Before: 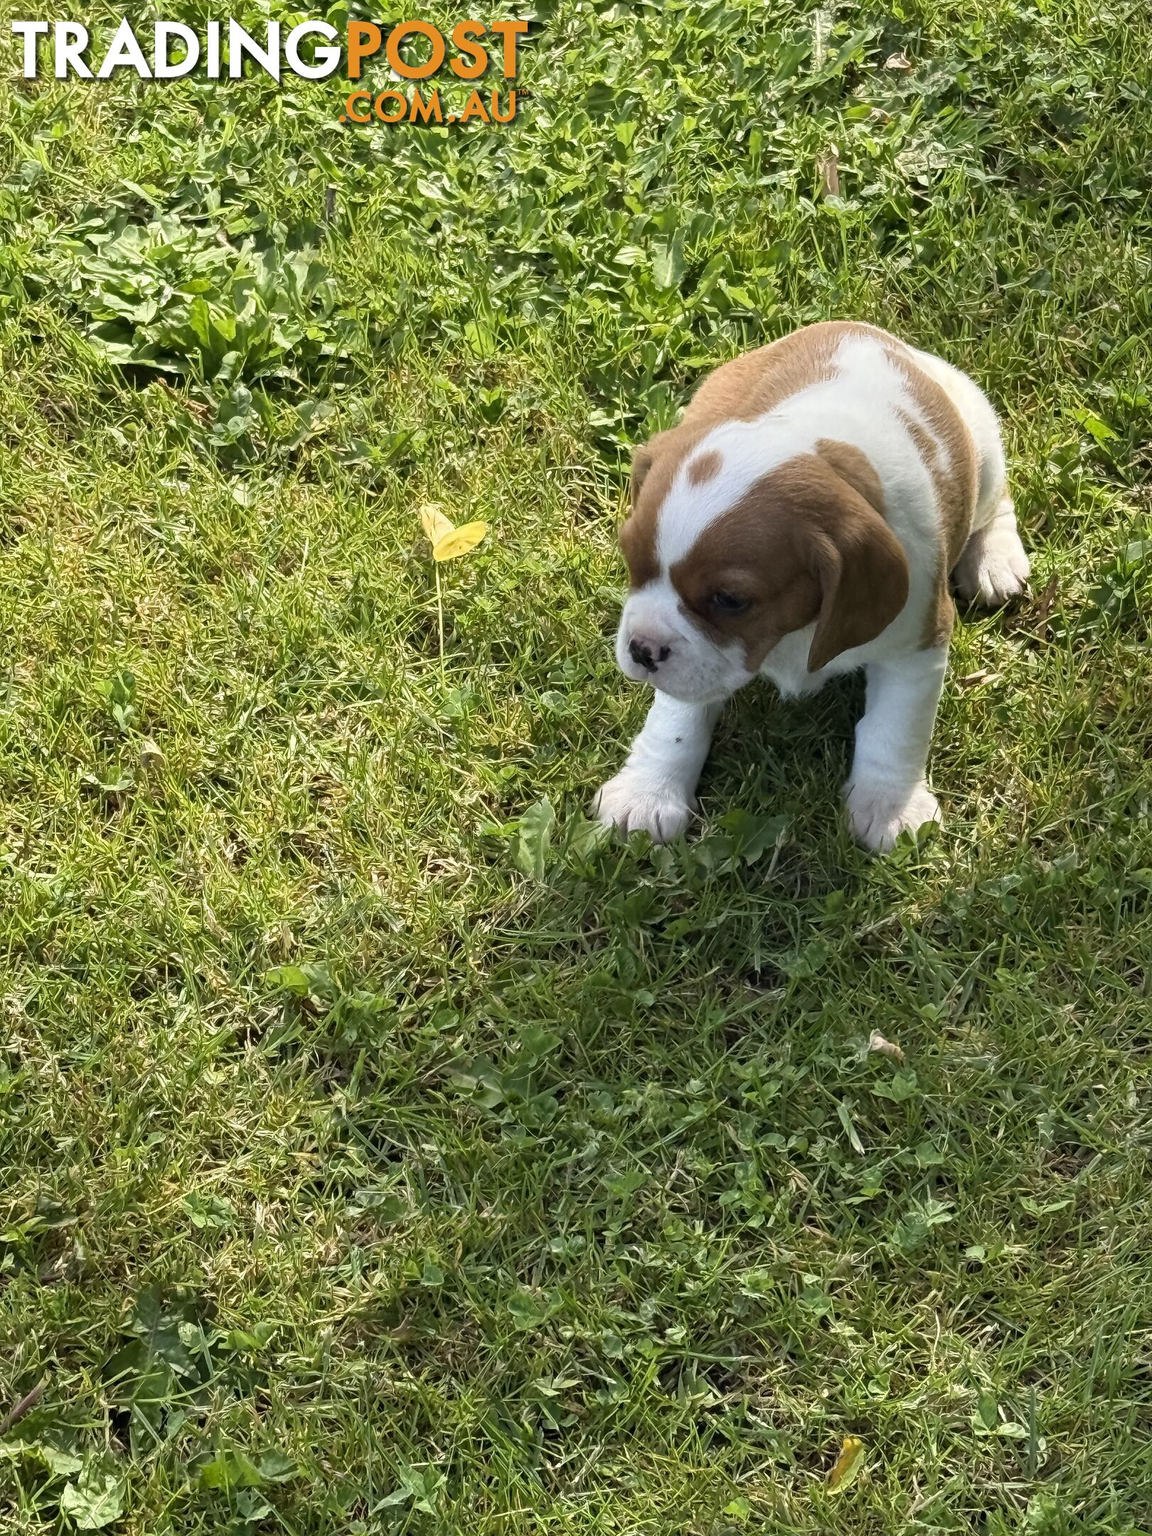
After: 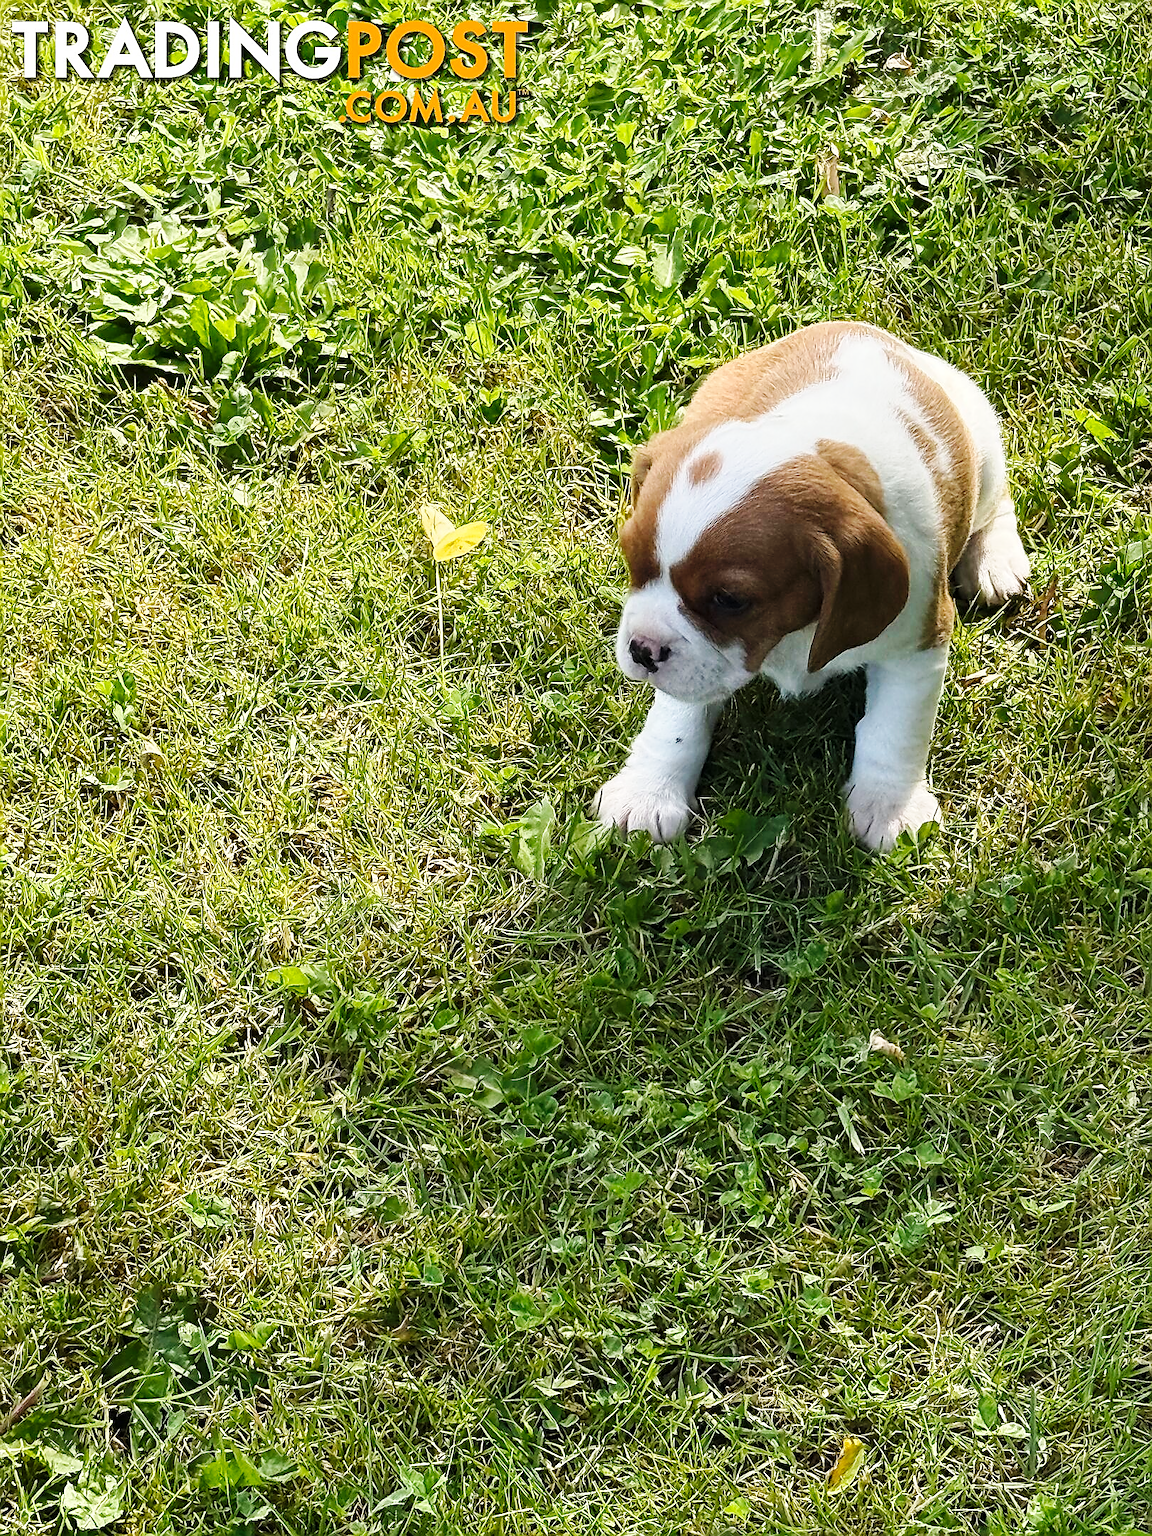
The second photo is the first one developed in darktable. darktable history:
base curve: curves: ch0 [(0, 0) (0.032, 0.025) (0.121, 0.166) (0.206, 0.329) (0.605, 0.79) (1, 1)], preserve colors none
sharpen: radius 1.401, amount 1.244, threshold 0.619
